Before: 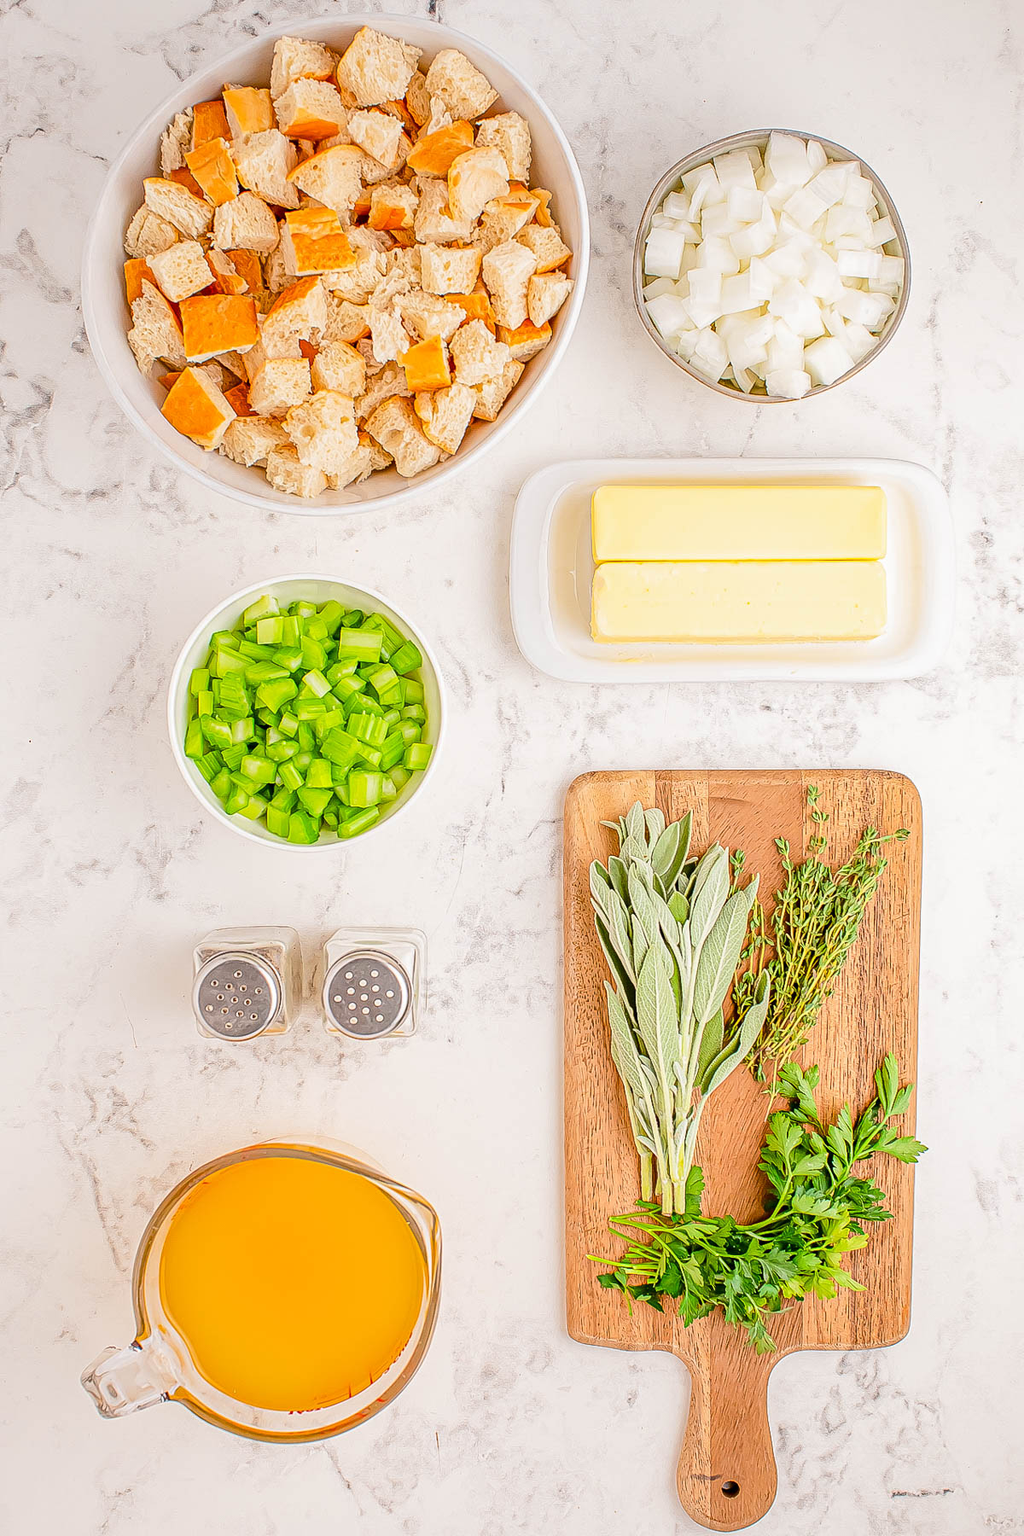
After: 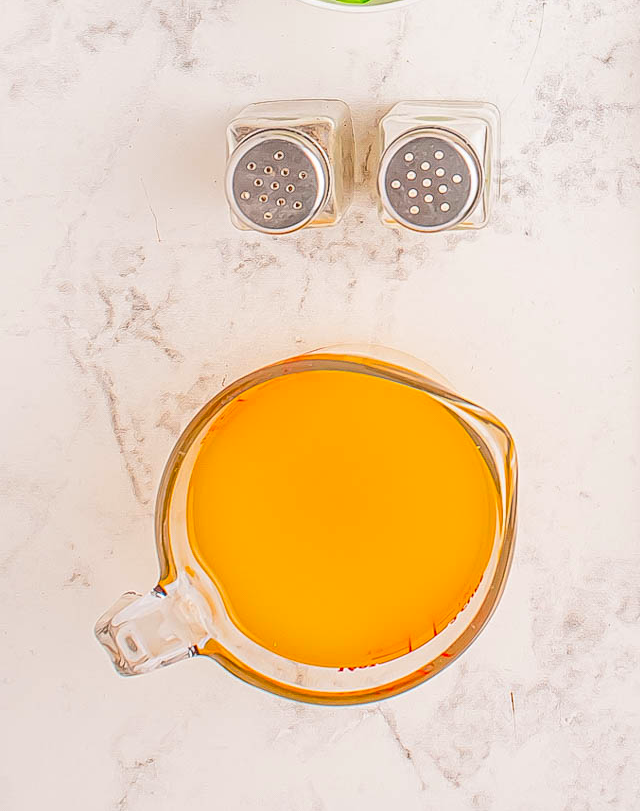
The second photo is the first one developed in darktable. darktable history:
contrast brightness saturation: contrast 0.04, saturation 0.16
crop and rotate: top 54.778%, right 46.61%, bottom 0.159%
